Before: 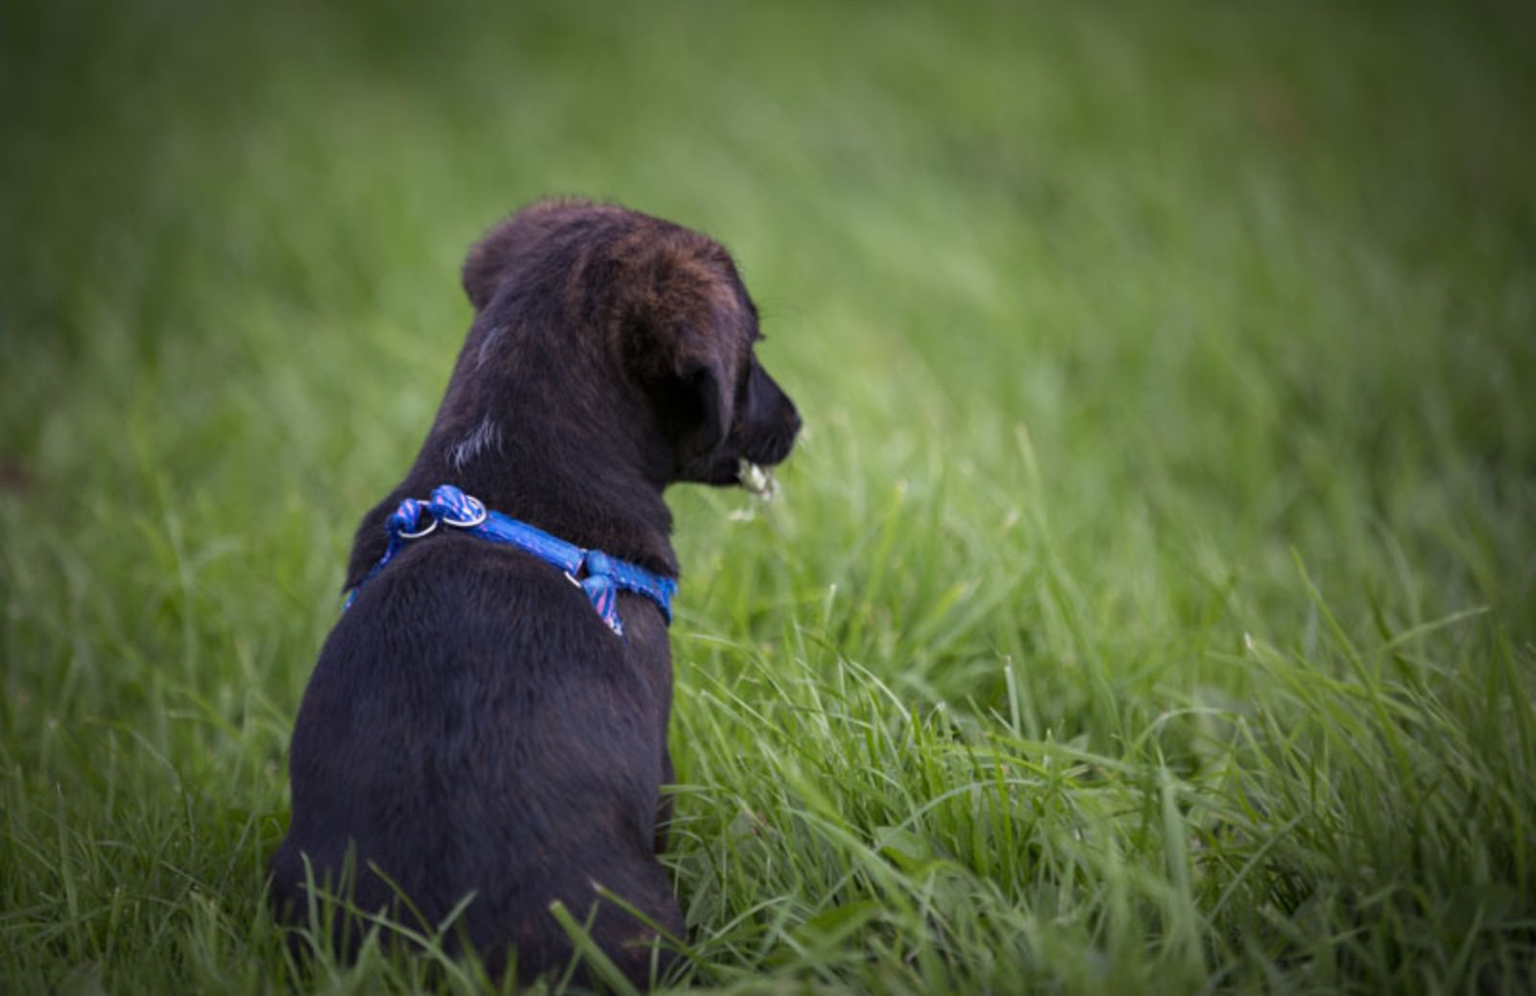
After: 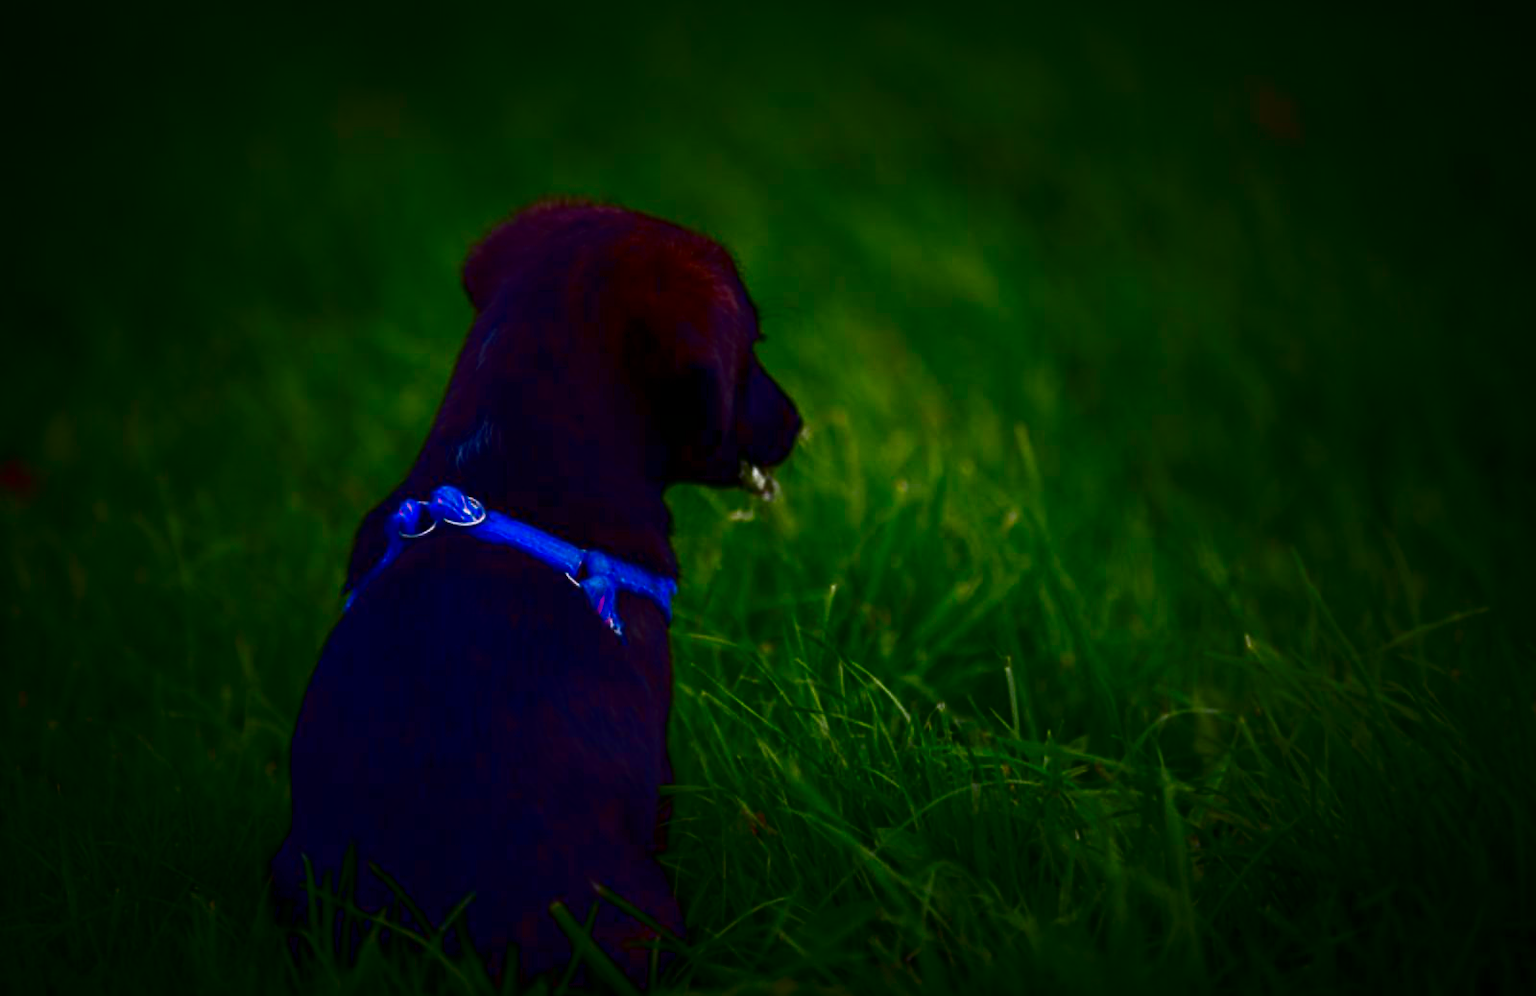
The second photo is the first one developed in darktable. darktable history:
contrast brightness saturation: brightness -1, saturation 1
sharpen: radius 1
